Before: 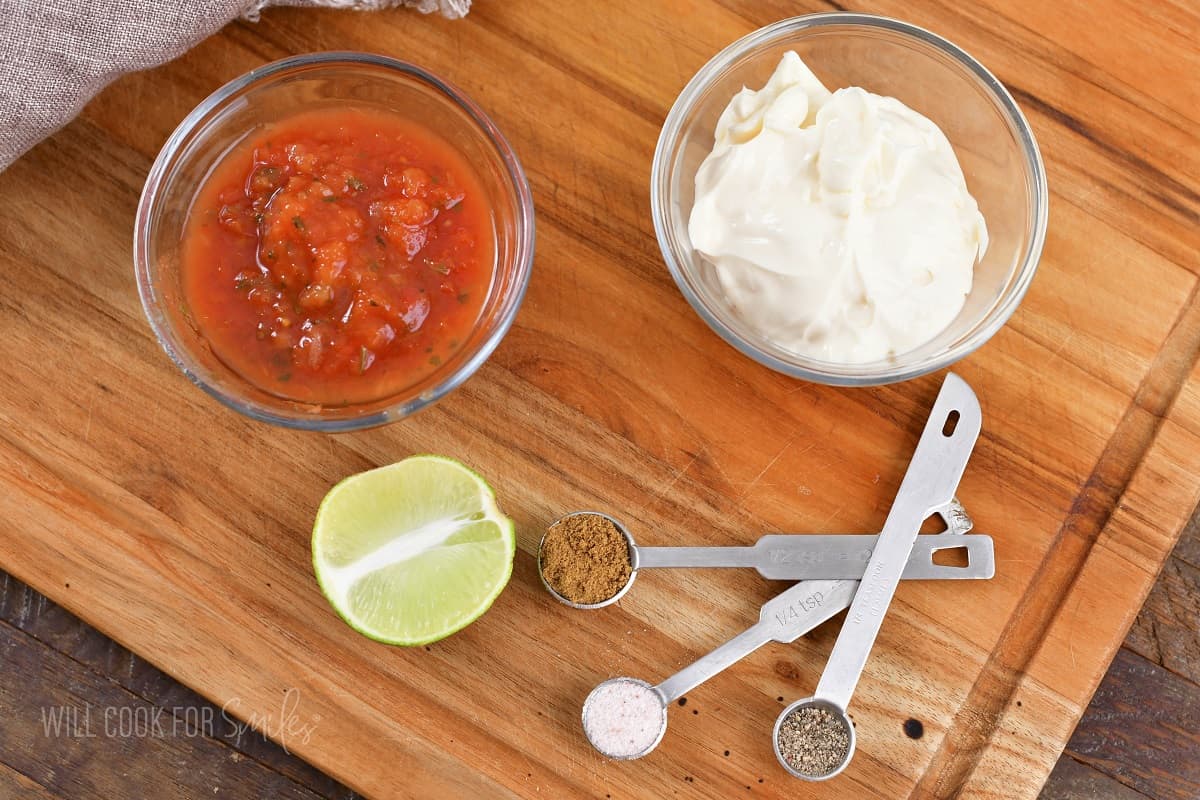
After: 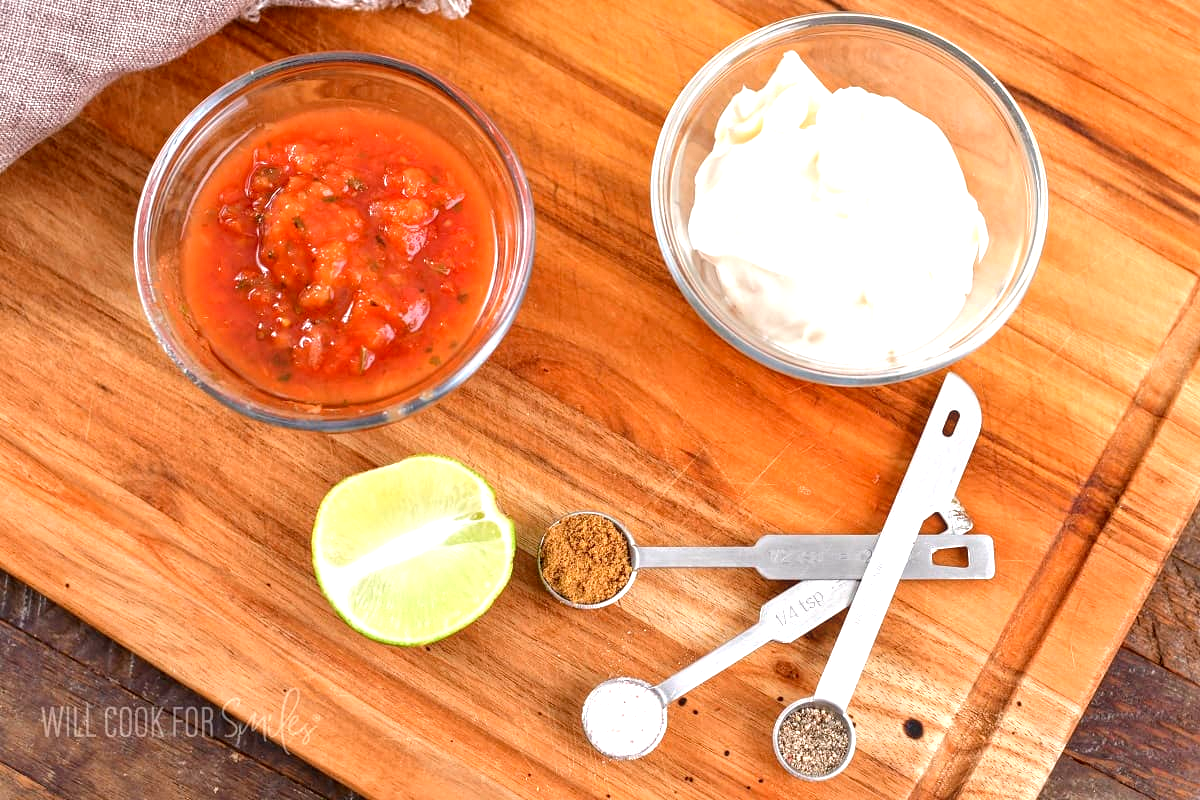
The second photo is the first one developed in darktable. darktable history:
exposure: black level correction 0, exposure 0.498 EV, compensate exposure bias true, compensate highlight preservation false
local contrast: detail 130%
